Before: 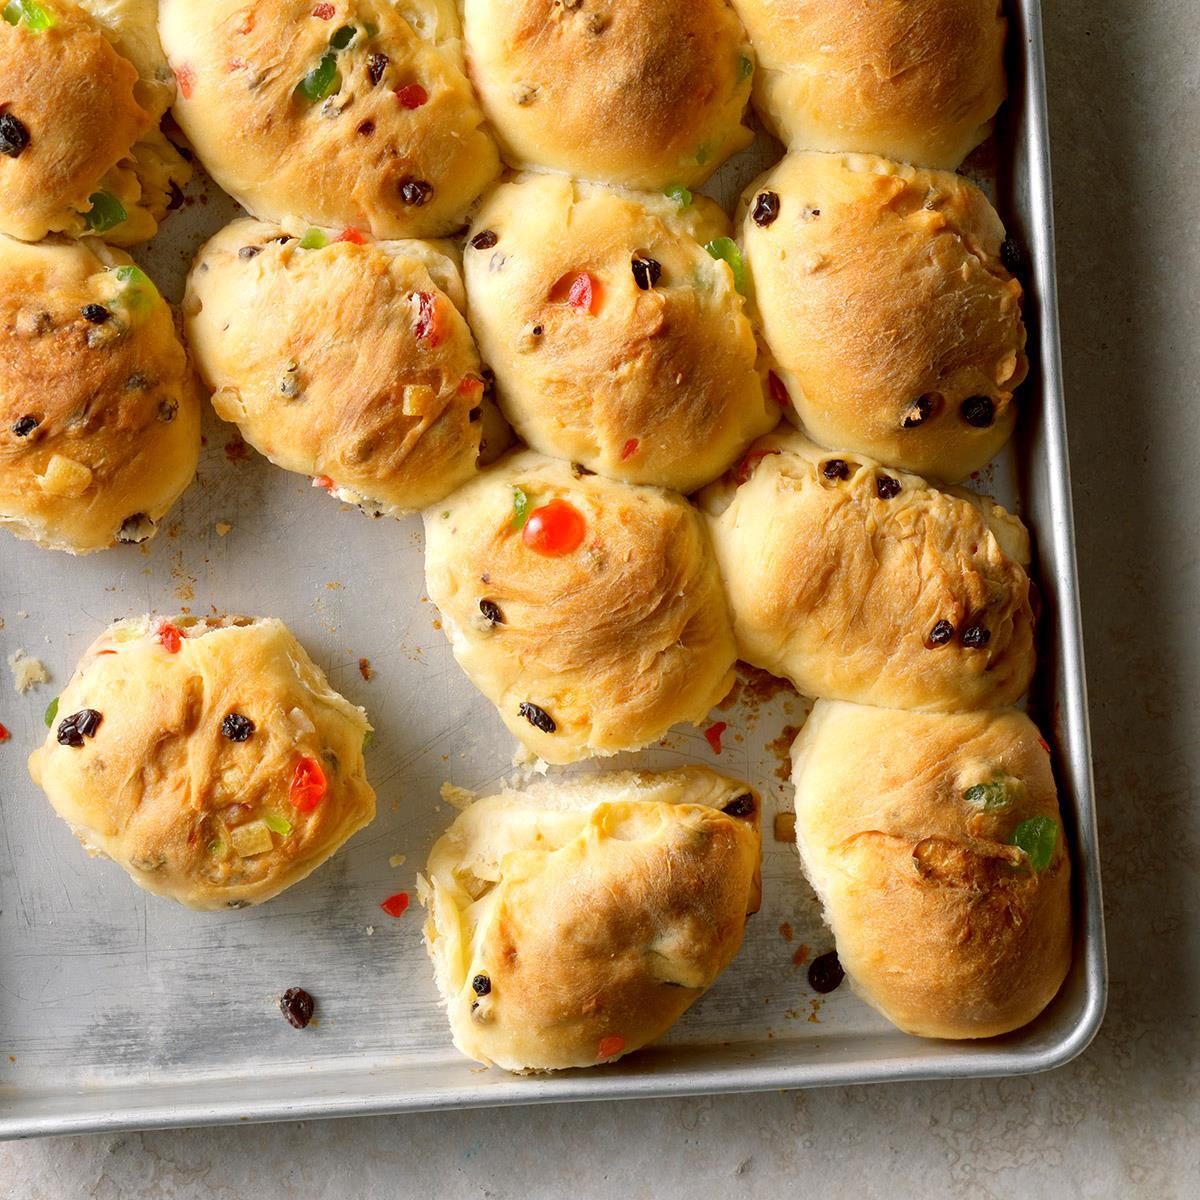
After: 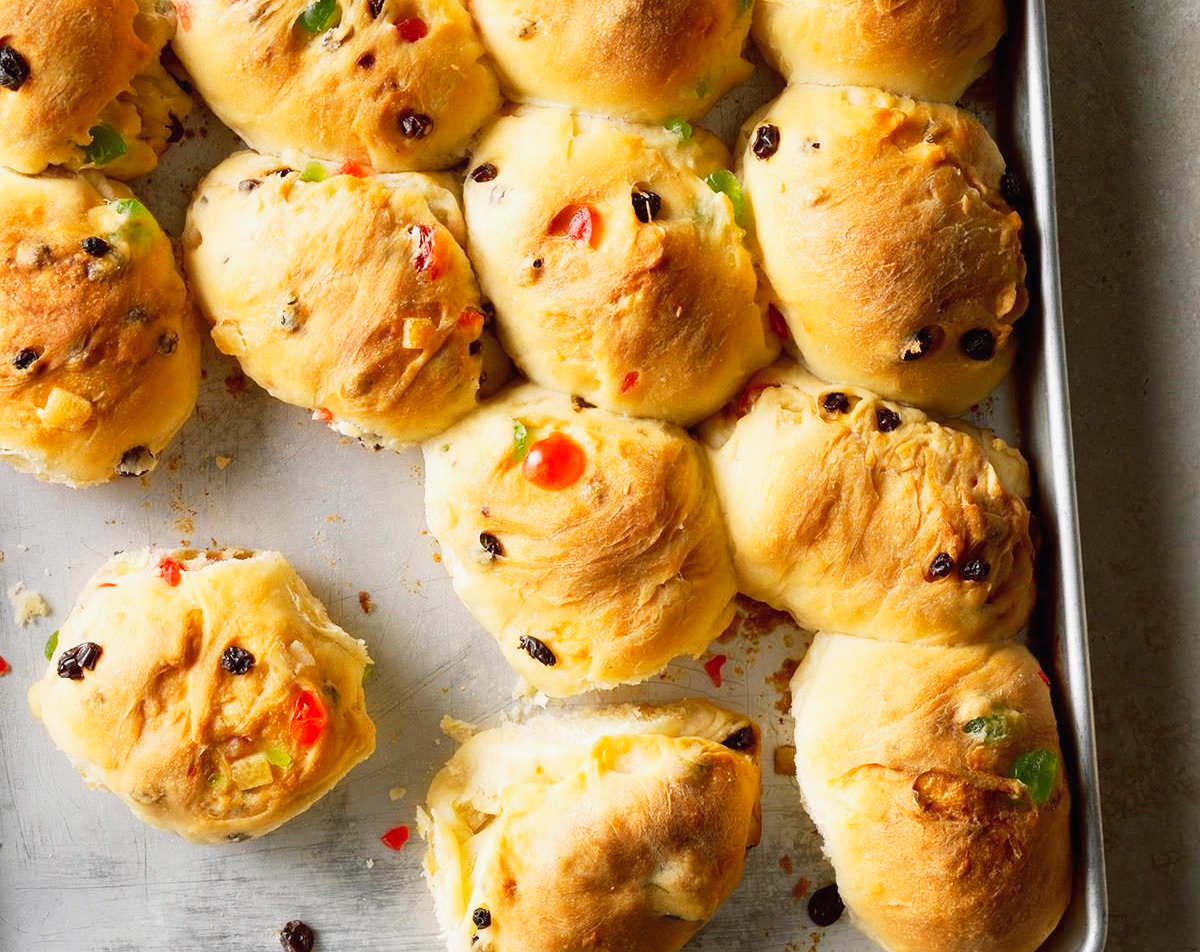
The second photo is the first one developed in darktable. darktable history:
tone curve: curves: ch0 [(0, 0.013) (0.104, 0.103) (0.258, 0.267) (0.448, 0.487) (0.709, 0.794) (0.886, 0.922) (0.994, 0.971)]; ch1 [(0, 0) (0.335, 0.298) (0.446, 0.413) (0.488, 0.484) (0.515, 0.508) (0.566, 0.593) (0.635, 0.661) (1, 1)]; ch2 [(0, 0) (0.314, 0.301) (0.437, 0.403) (0.502, 0.494) (0.528, 0.54) (0.557, 0.559) (0.612, 0.62) (0.715, 0.691) (1, 1)], preserve colors none
crop and rotate: top 5.659%, bottom 14.97%
